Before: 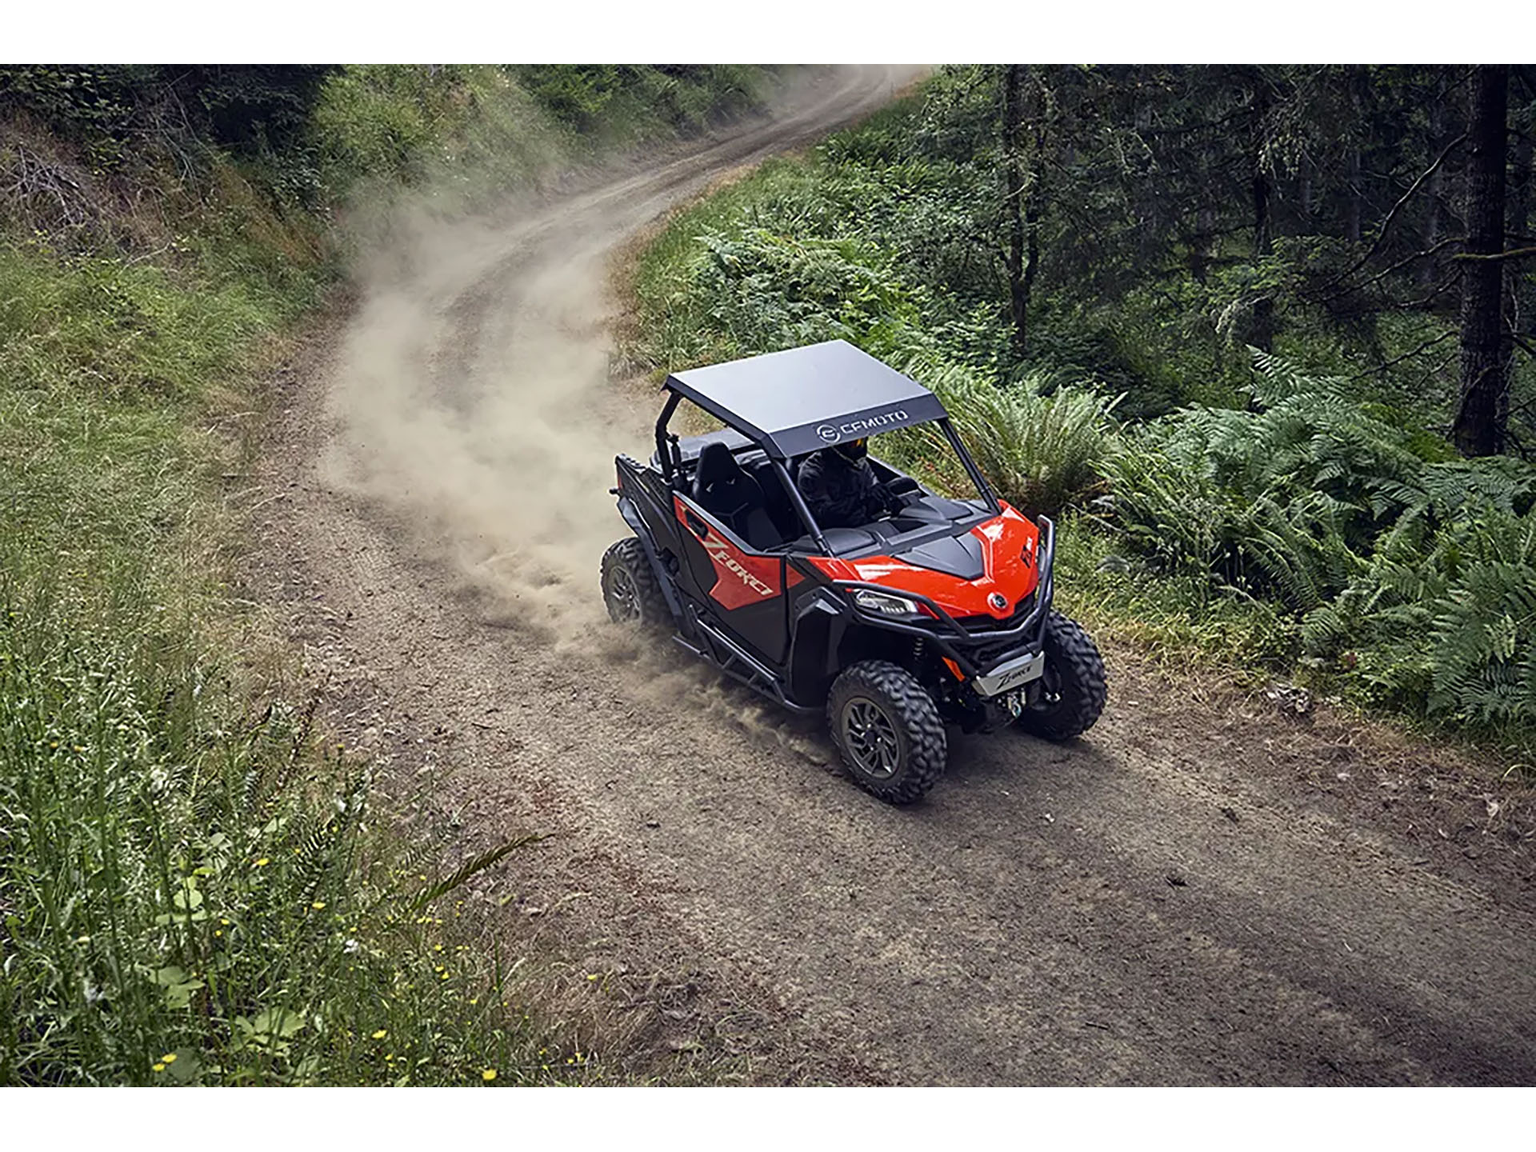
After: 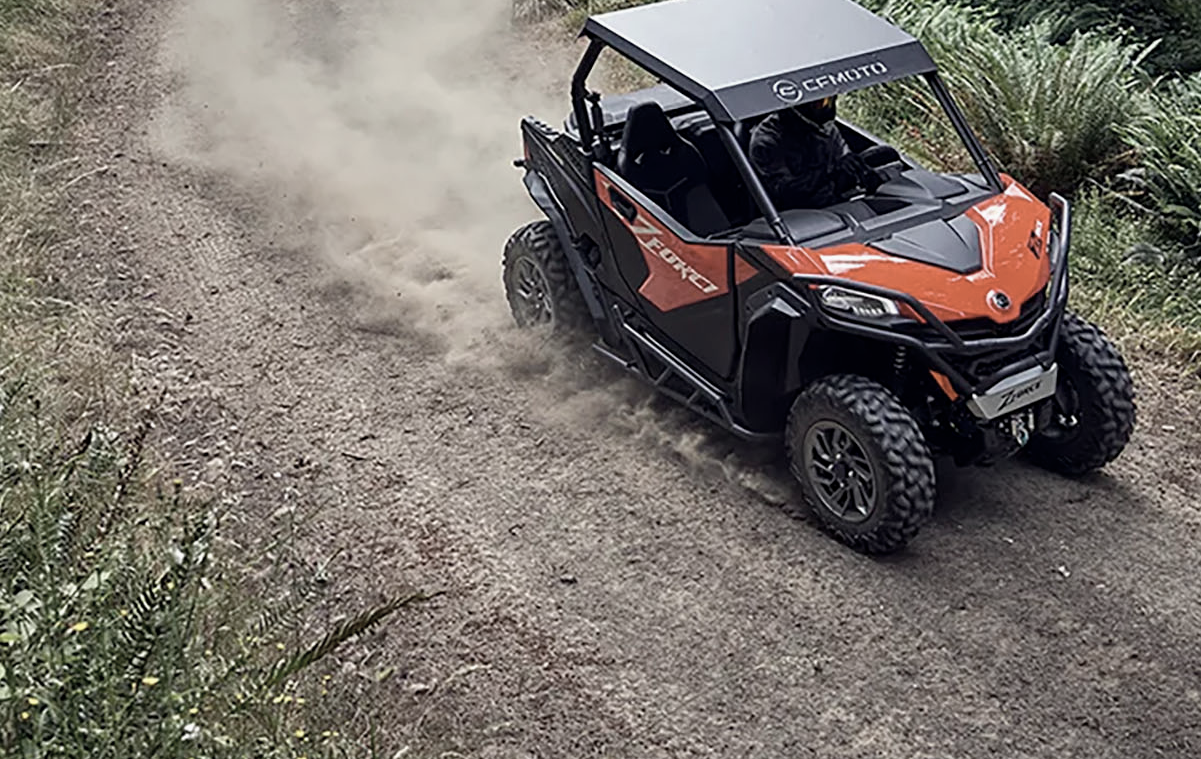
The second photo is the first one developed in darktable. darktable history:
crop: left 12.95%, top 31.344%, right 24.49%, bottom 15.879%
exposure: exposure -0.069 EV, compensate exposure bias true, compensate highlight preservation false
color correction: highlights b* 0.05, saturation 0.511
tone equalizer: edges refinement/feathering 500, mask exposure compensation -1.57 EV, preserve details no
